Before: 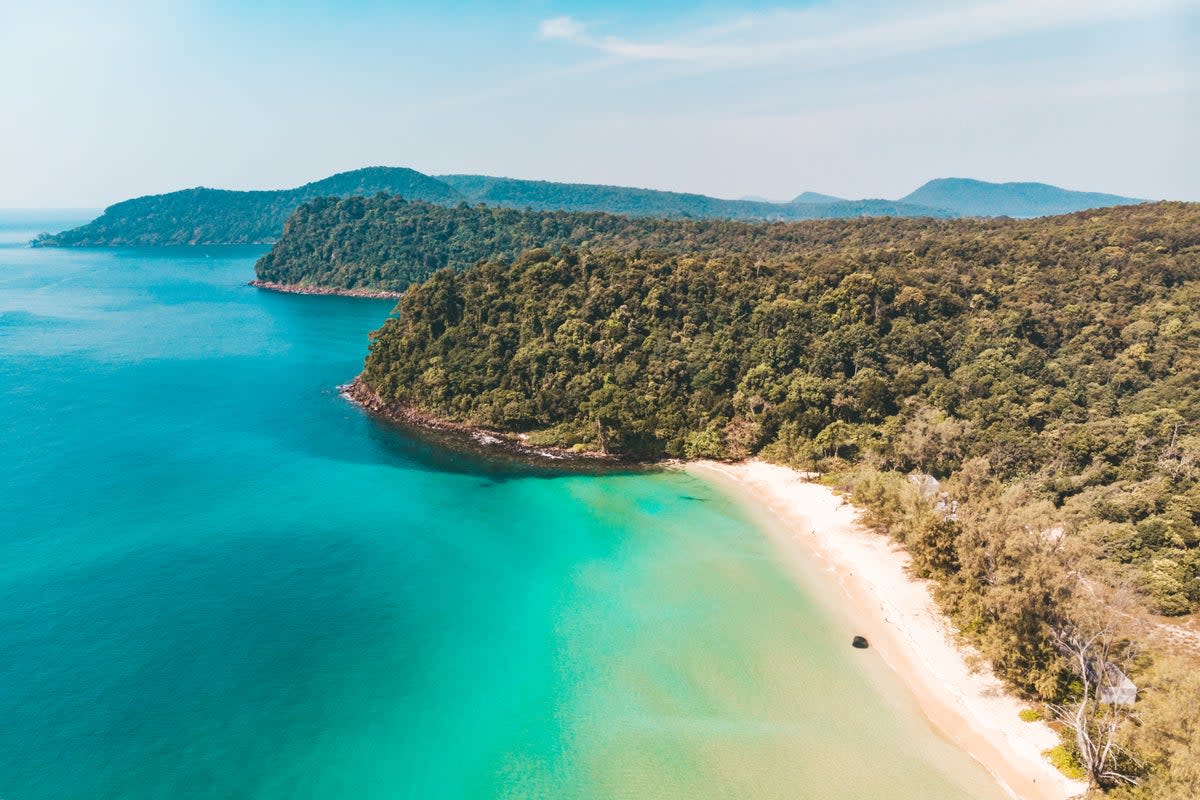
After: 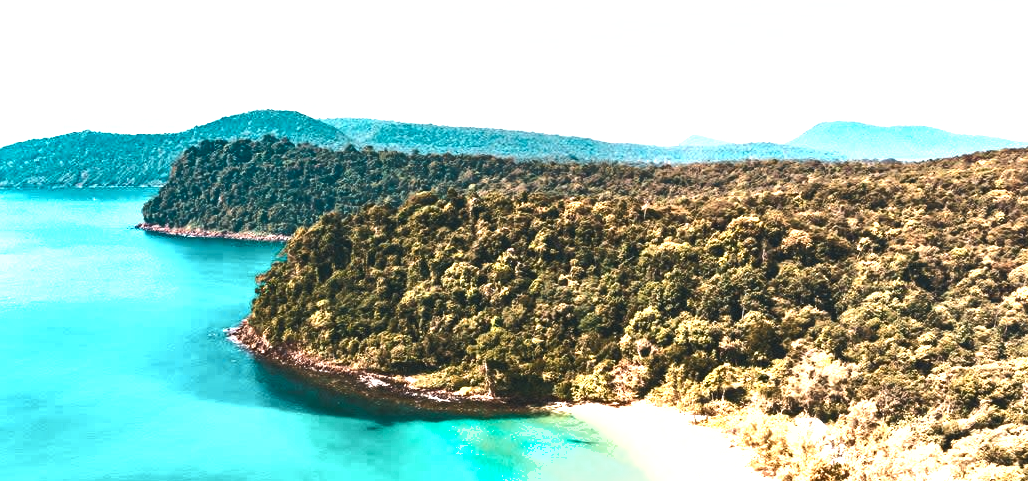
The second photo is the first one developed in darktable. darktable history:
color zones: curves: ch0 [(0.018, 0.548) (0.197, 0.654) (0.425, 0.447) (0.605, 0.658) (0.732, 0.579)]; ch1 [(0.105, 0.531) (0.224, 0.531) (0.386, 0.39) (0.618, 0.456) (0.732, 0.456) (0.956, 0.421)]; ch2 [(0.039, 0.583) (0.215, 0.465) (0.399, 0.544) (0.465, 0.548) (0.614, 0.447) (0.724, 0.43) (0.882, 0.623) (0.956, 0.632)]
exposure: exposure 1.068 EV, compensate highlight preservation false
shadows and highlights: radius 266.86, soften with gaussian
crop and rotate: left 9.425%, top 7.193%, right 4.847%, bottom 32.573%
